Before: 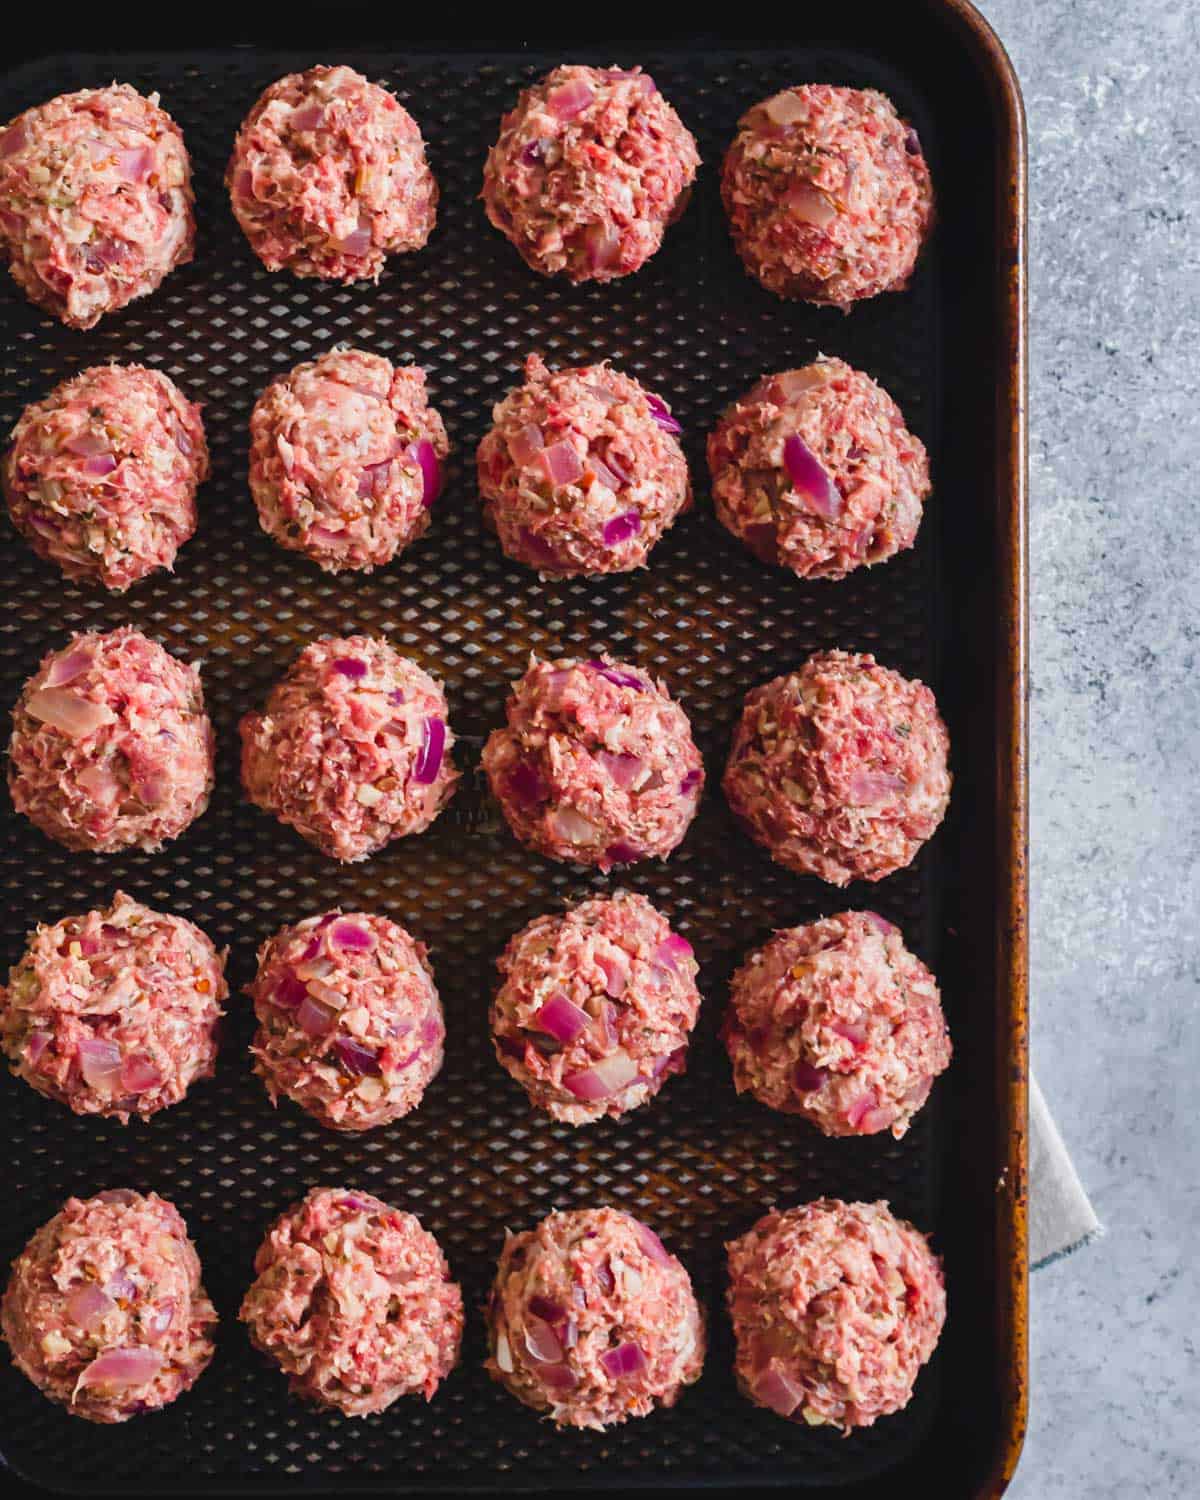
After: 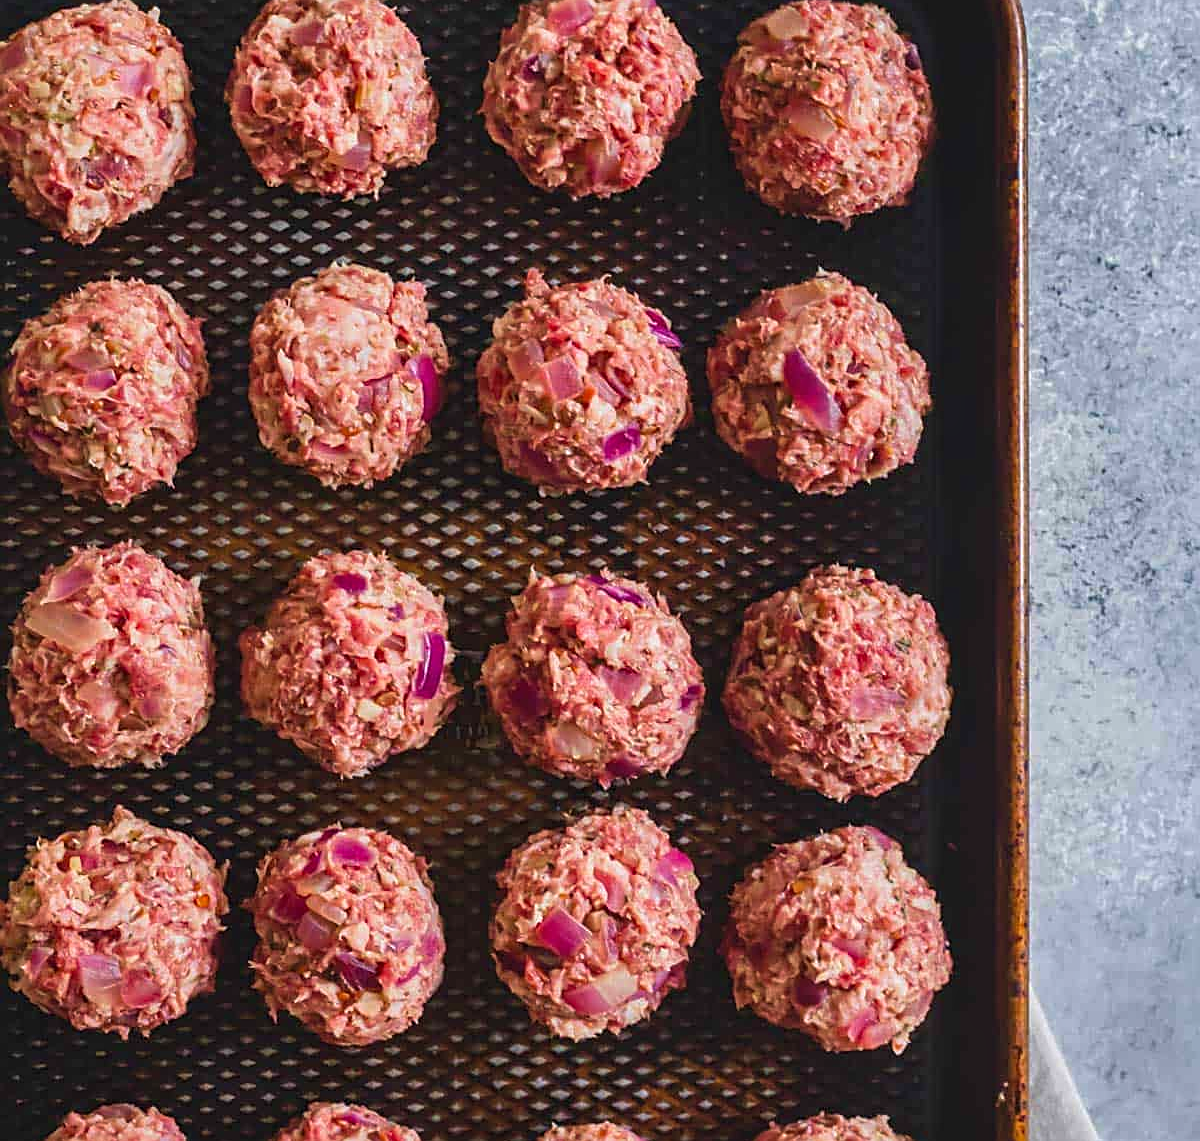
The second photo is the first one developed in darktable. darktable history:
sharpen: on, module defaults
local contrast: detail 109%
velvia: on, module defaults
crop: top 5.731%, bottom 18.187%
